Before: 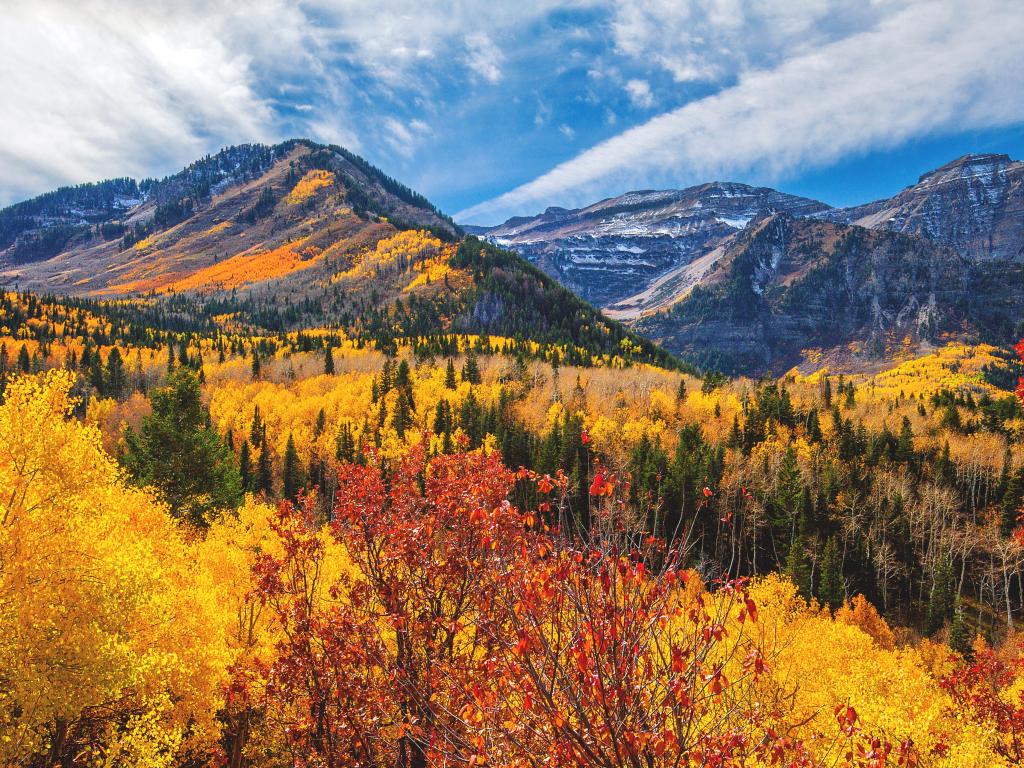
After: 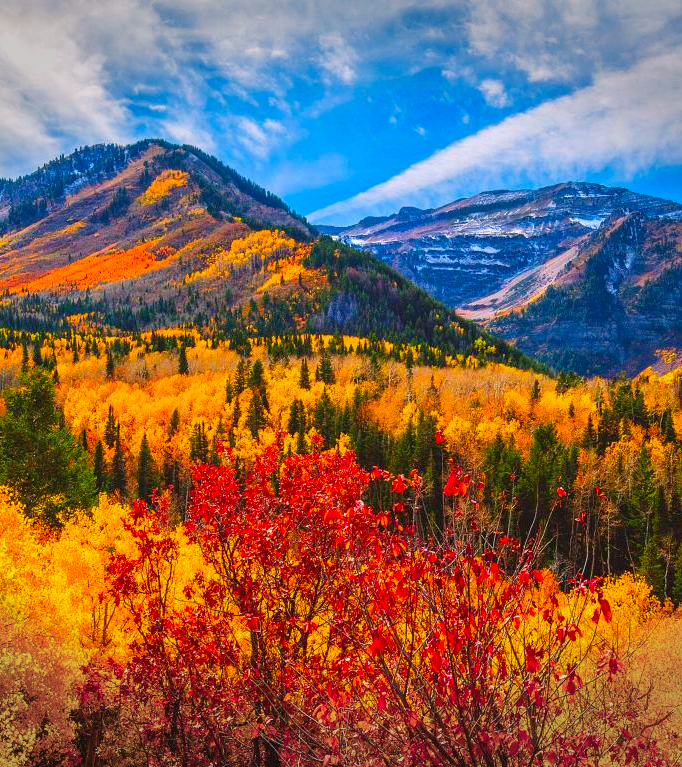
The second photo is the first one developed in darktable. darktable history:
vignetting: fall-off start 100%, brightness -0.406, saturation -0.3, width/height ratio 1.324, dithering 8-bit output, unbound false
velvia: on, module defaults
color correction: highlights a* 3.22, highlights b* 1.93, saturation 1.19
contrast brightness saturation: brightness -0.02, saturation 0.35
crop and rotate: left 14.292%, right 19.041%
